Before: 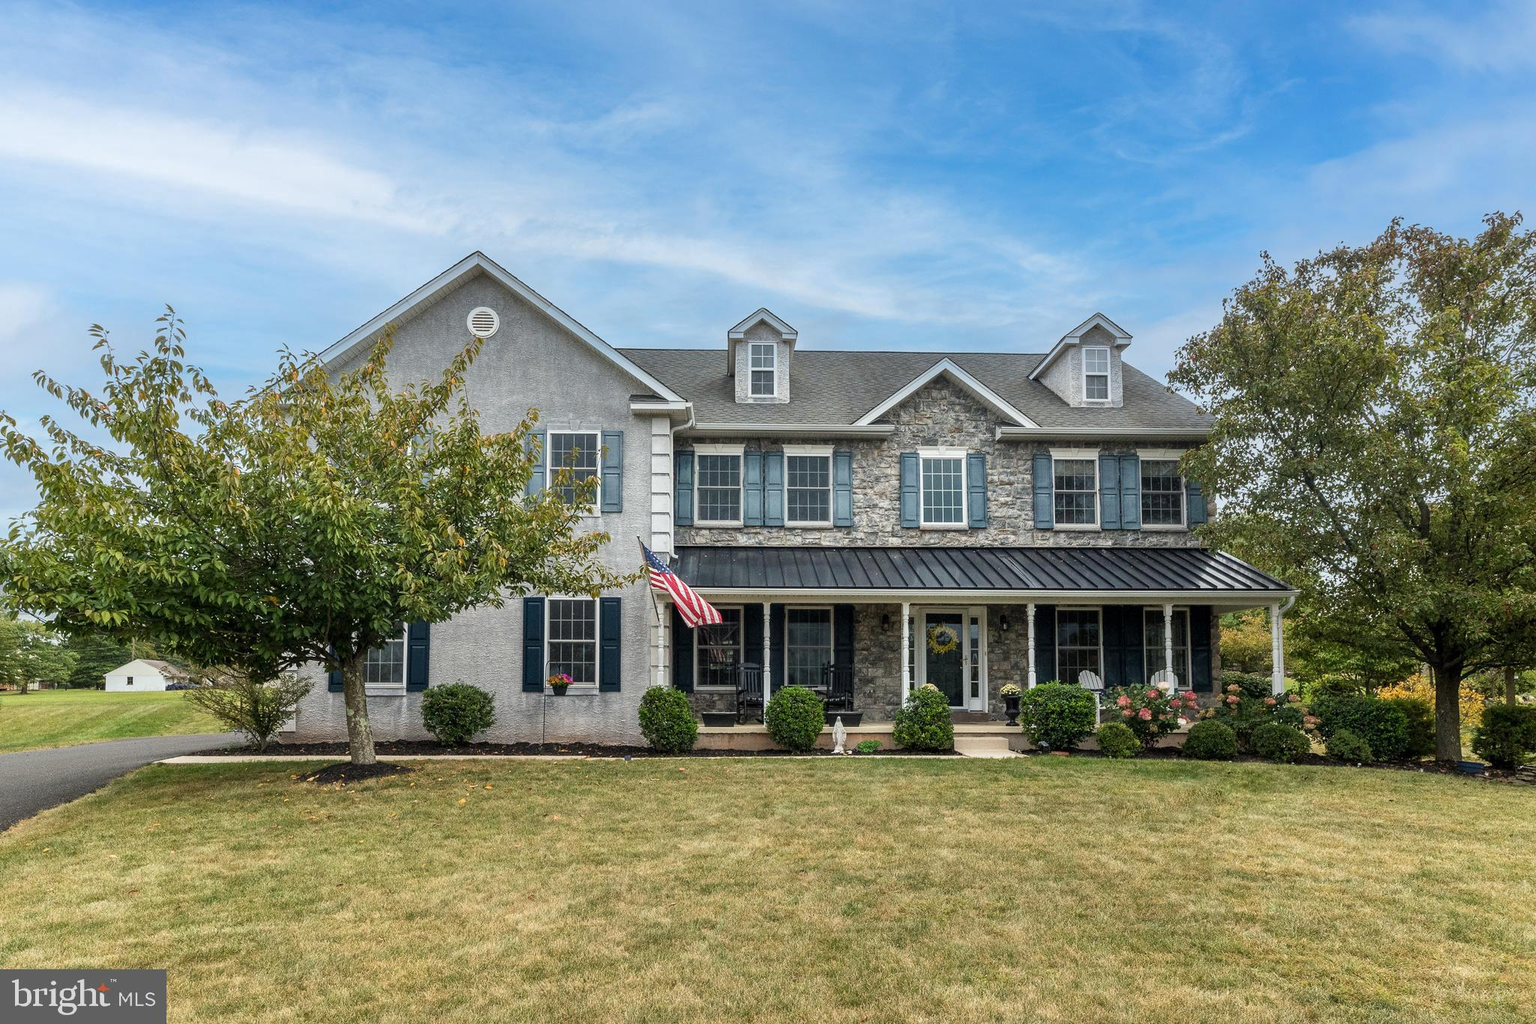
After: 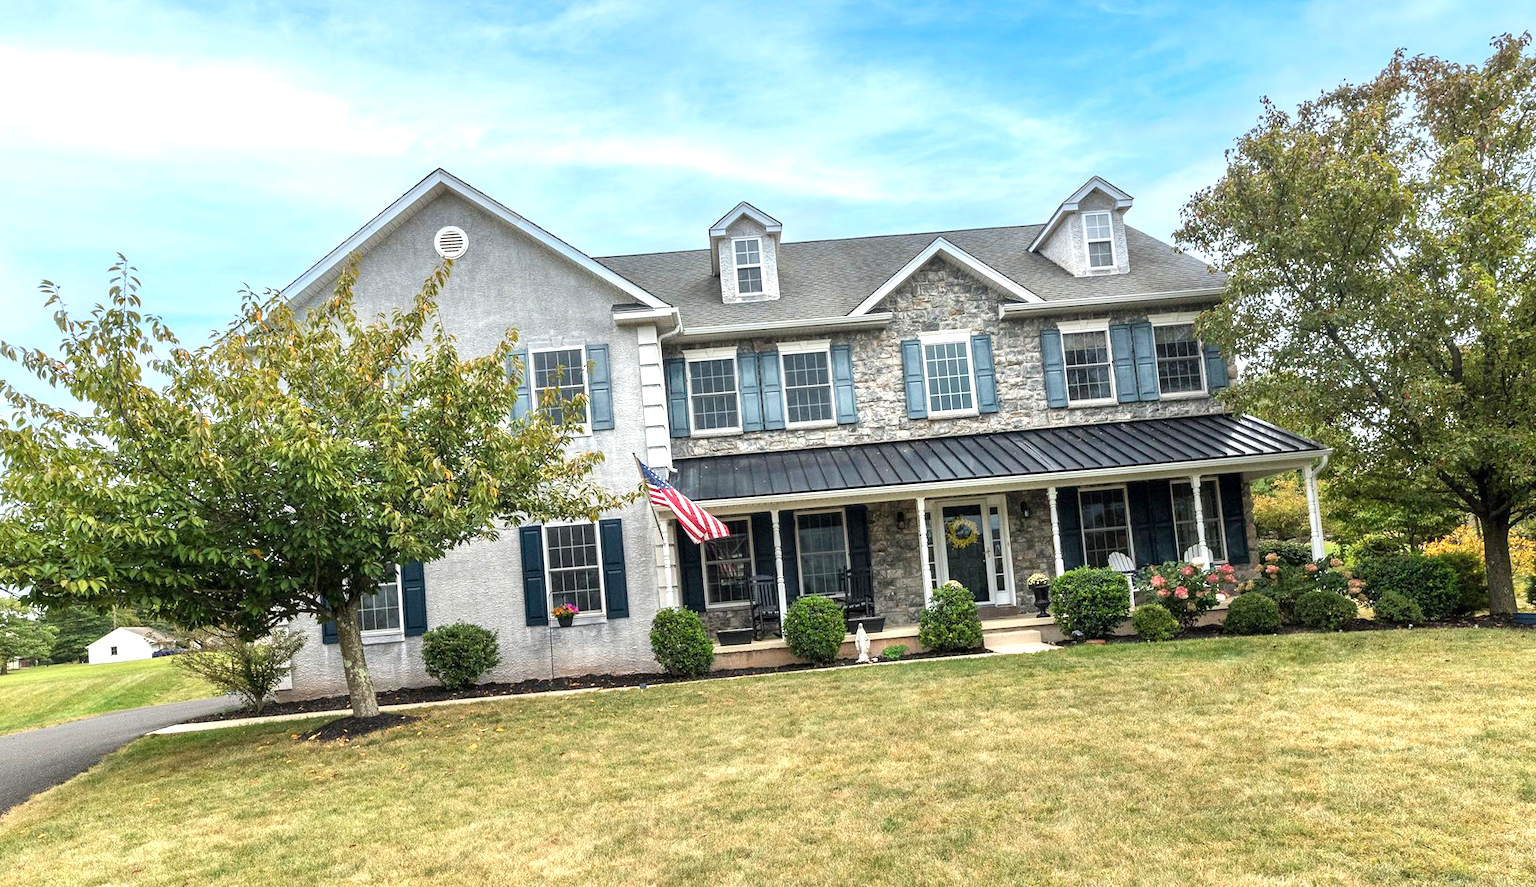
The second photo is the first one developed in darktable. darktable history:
rotate and perspective: rotation -5°, crop left 0.05, crop right 0.952, crop top 0.11, crop bottom 0.89
exposure: exposure 0.785 EV, compensate highlight preservation false
crop and rotate: top 6.25%
